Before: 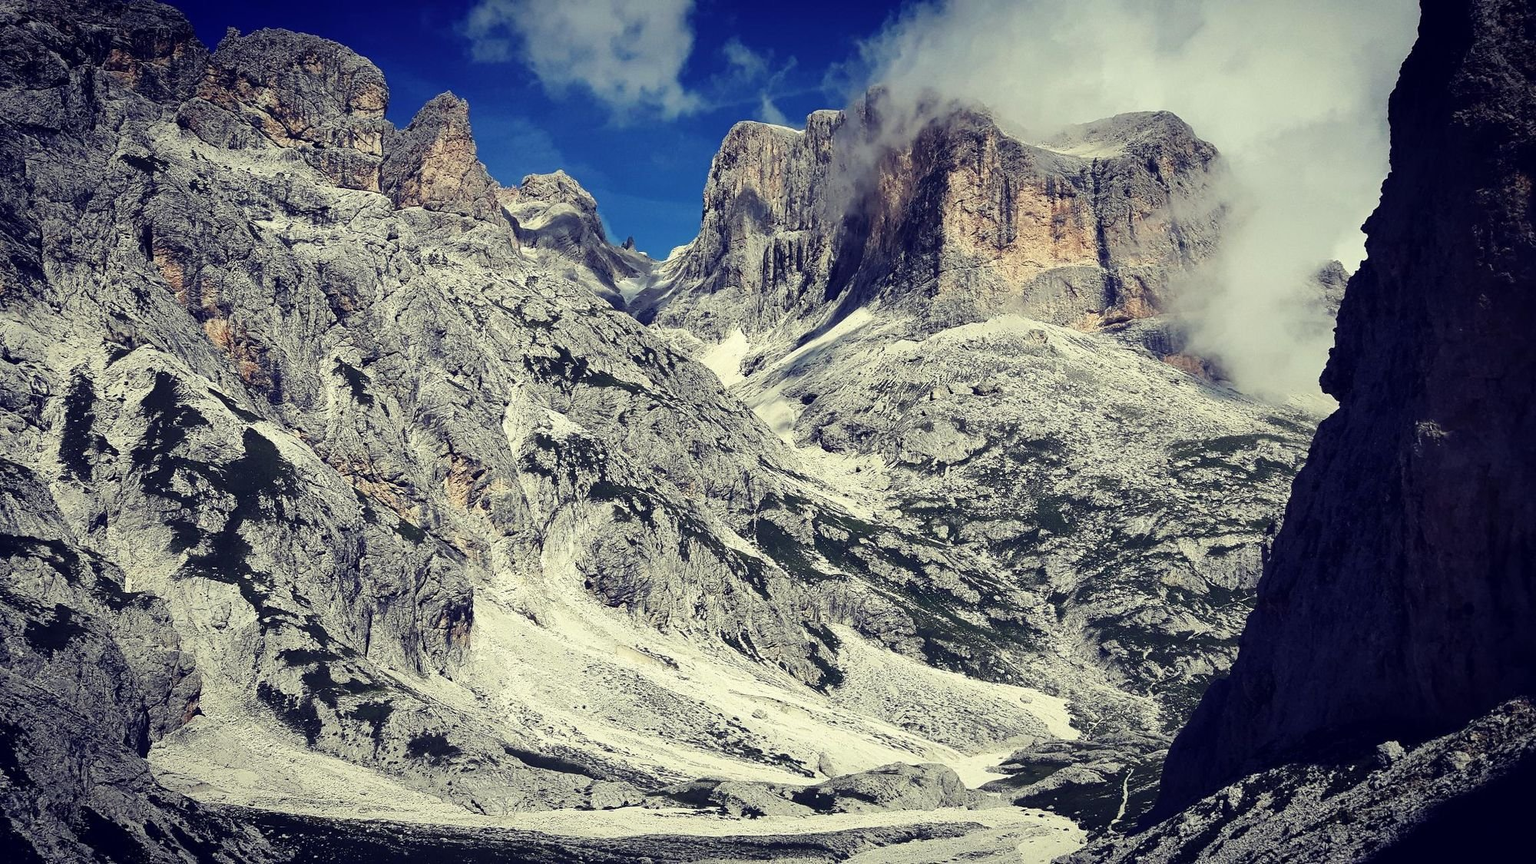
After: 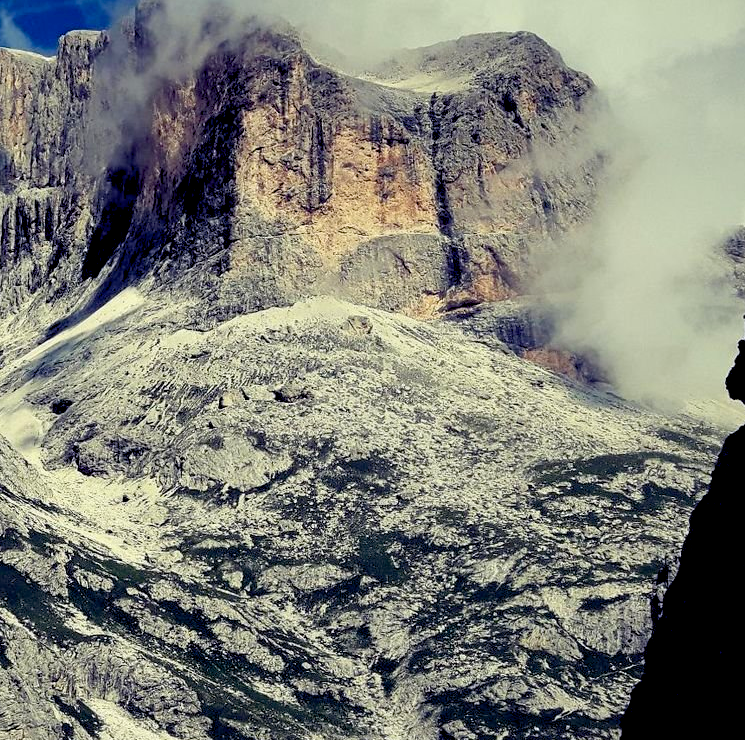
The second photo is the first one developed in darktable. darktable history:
color balance rgb: global offset › luminance -1.436%, linear chroma grading › global chroma 0.609%, perceptual saturation grading › global saturation 19.279%
crop and rotate: left 49.607%, top 10.092%, right 13.13%, bottom 24.121%
